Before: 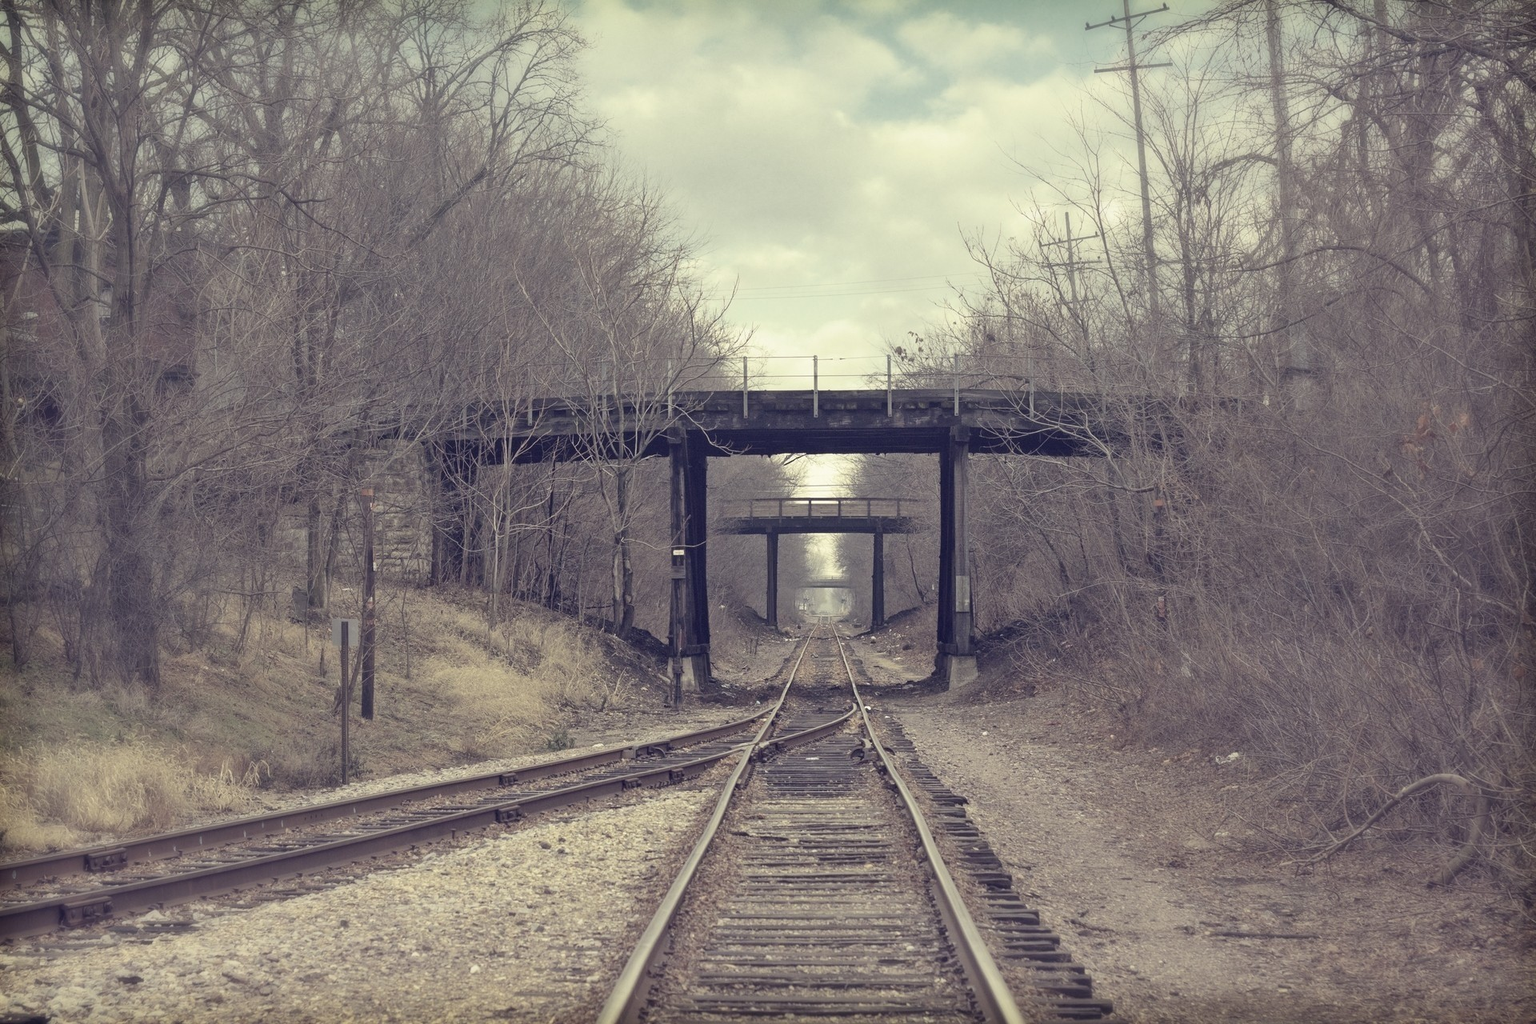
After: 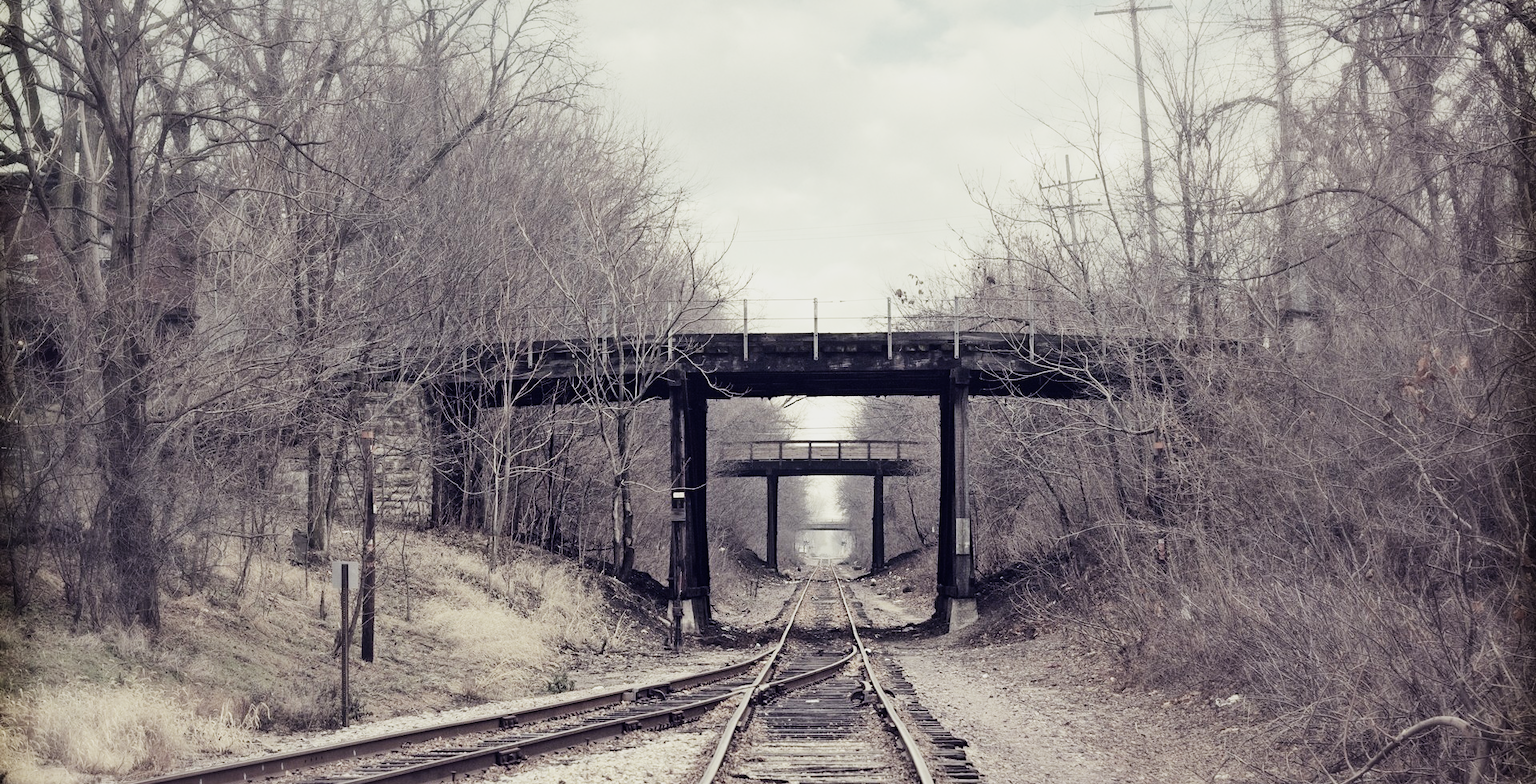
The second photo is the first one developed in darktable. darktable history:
tone equalizer: -8 EV -1.08 EV, -7 EV -1.01 EV, -6 EV -0.867 EV, -5 EV -0.578 EV, -3 EV 0.578 EV, -2 EV 0.867 EV, -1 EV 1.01 EV, +0 EV 1.08 EV, edges refinement/feathering 500, mask exposure compensation -1.57 EV, preserve details no
sigmoid: skew -0.2, preserve hue 0%, red attenuation 0.1, red rotation 0.035, green attenuation 0.1, green rotation -0.017, blue attenuation 0.15, blue rotation -0.052, base primaries Rec2020
crop: top 5.667%, bottom 17.637%
